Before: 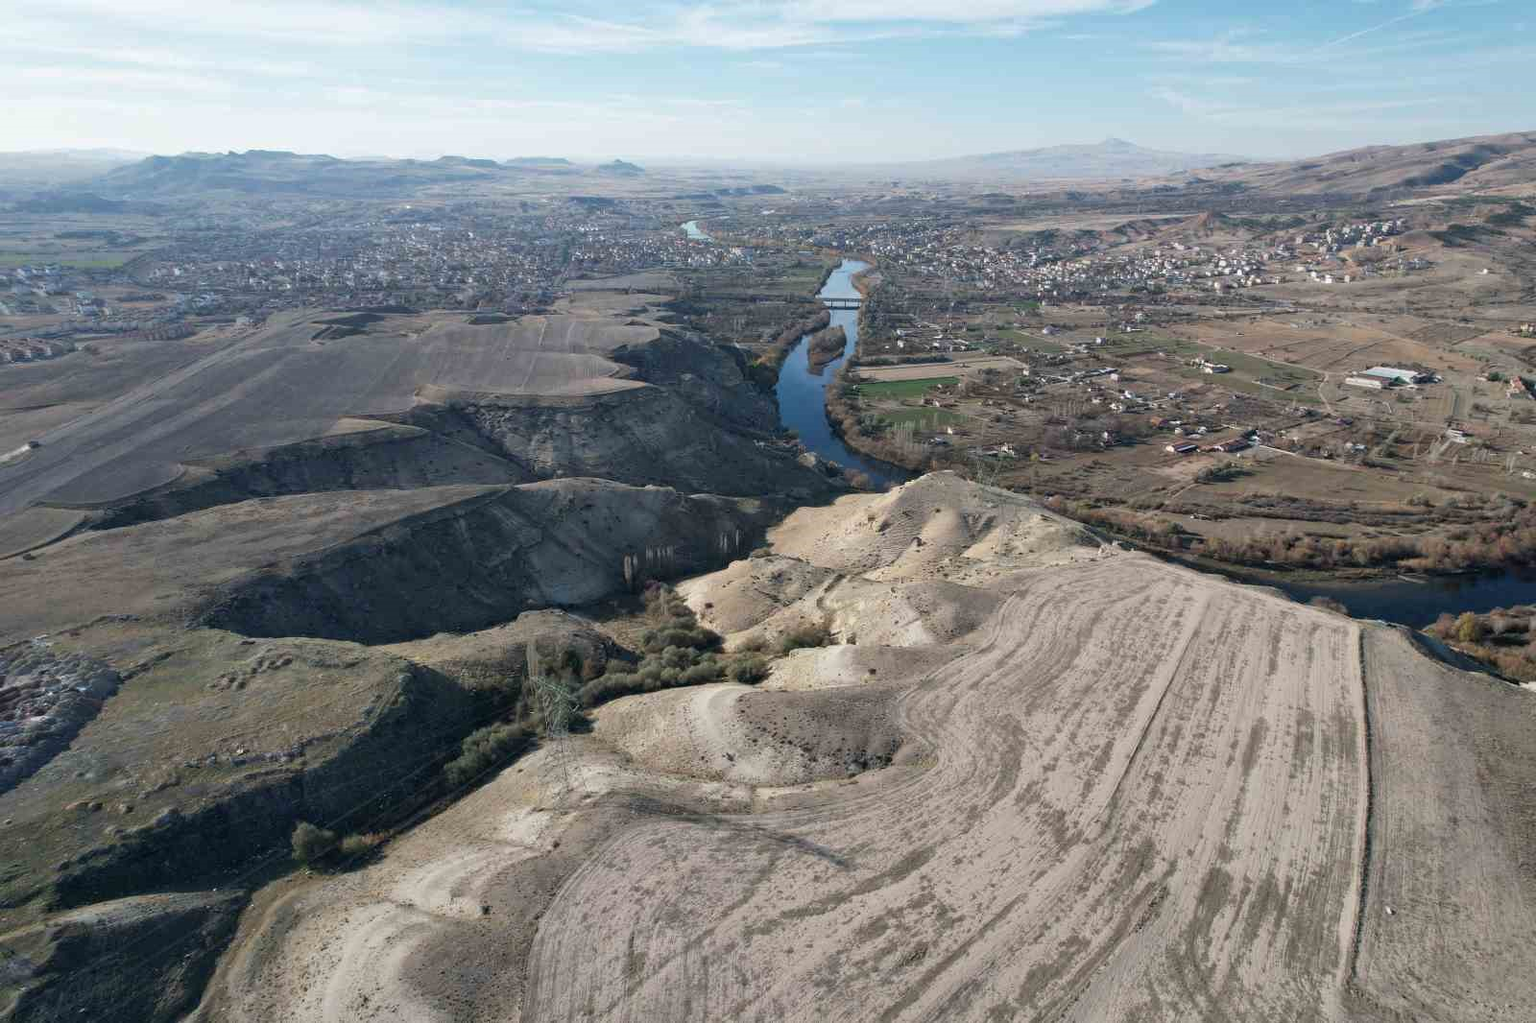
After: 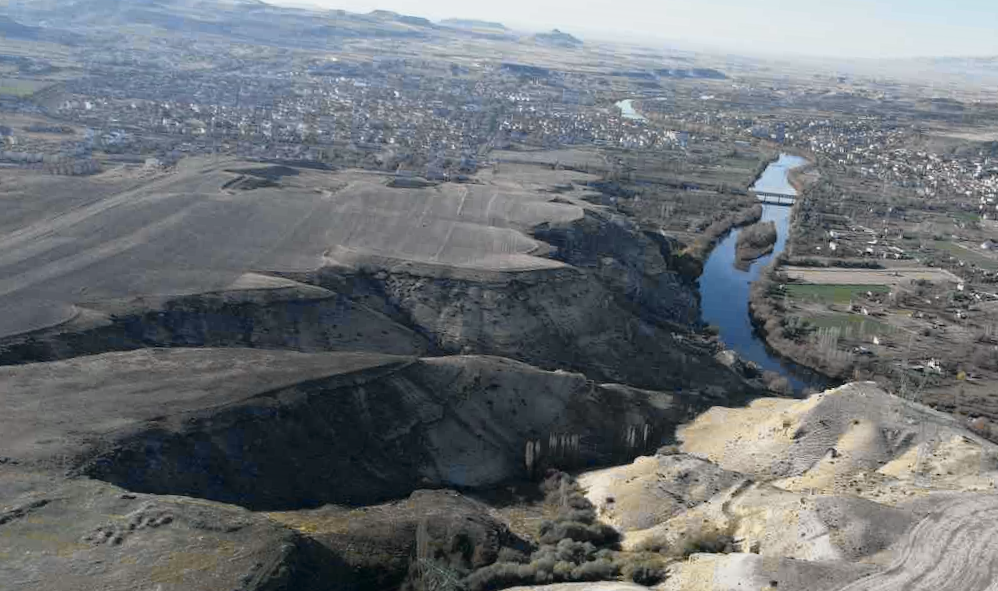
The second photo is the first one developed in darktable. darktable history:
shadows and highlights: shadows -88.03, highlights -35.45, shadows color adjustment 99.15%, highlights color adjustment 0%, soften with gaussian
crop and rotate: angle -4.99°, left 2.122%, top 6.945%, right 27.566%, bottom 30.519%
tone curve: curves: ch0 [(0, 0.009) (0.105, 0.08) (0.195, 0.18) (0.283, 0.316) (0.384, 0.434) (0.485, 0.531) (0.638, 0.69) (0.81, 0.872) (1, 0.977)]; ch1 [(0, 0) (0.161, 0.092) (0.35, 0.33) (0.379, 0.401) (0.456, 0.469) (0.502, 0.5) (0.525, 0.514) (0.586, 0.604) (0.642, 0.645) (0.858, 0.817) (1, 0.942)]; ch2 [(0, 0) (0.371, 0.362) (0.437, 0.437) (0.48, 0.49) (0.53, 0.515) (0.56, 0.571) (0.622, 0.606) (0.881, 0.795) (1, 0.929)], color space Lab, independent channels, preserve colors none
